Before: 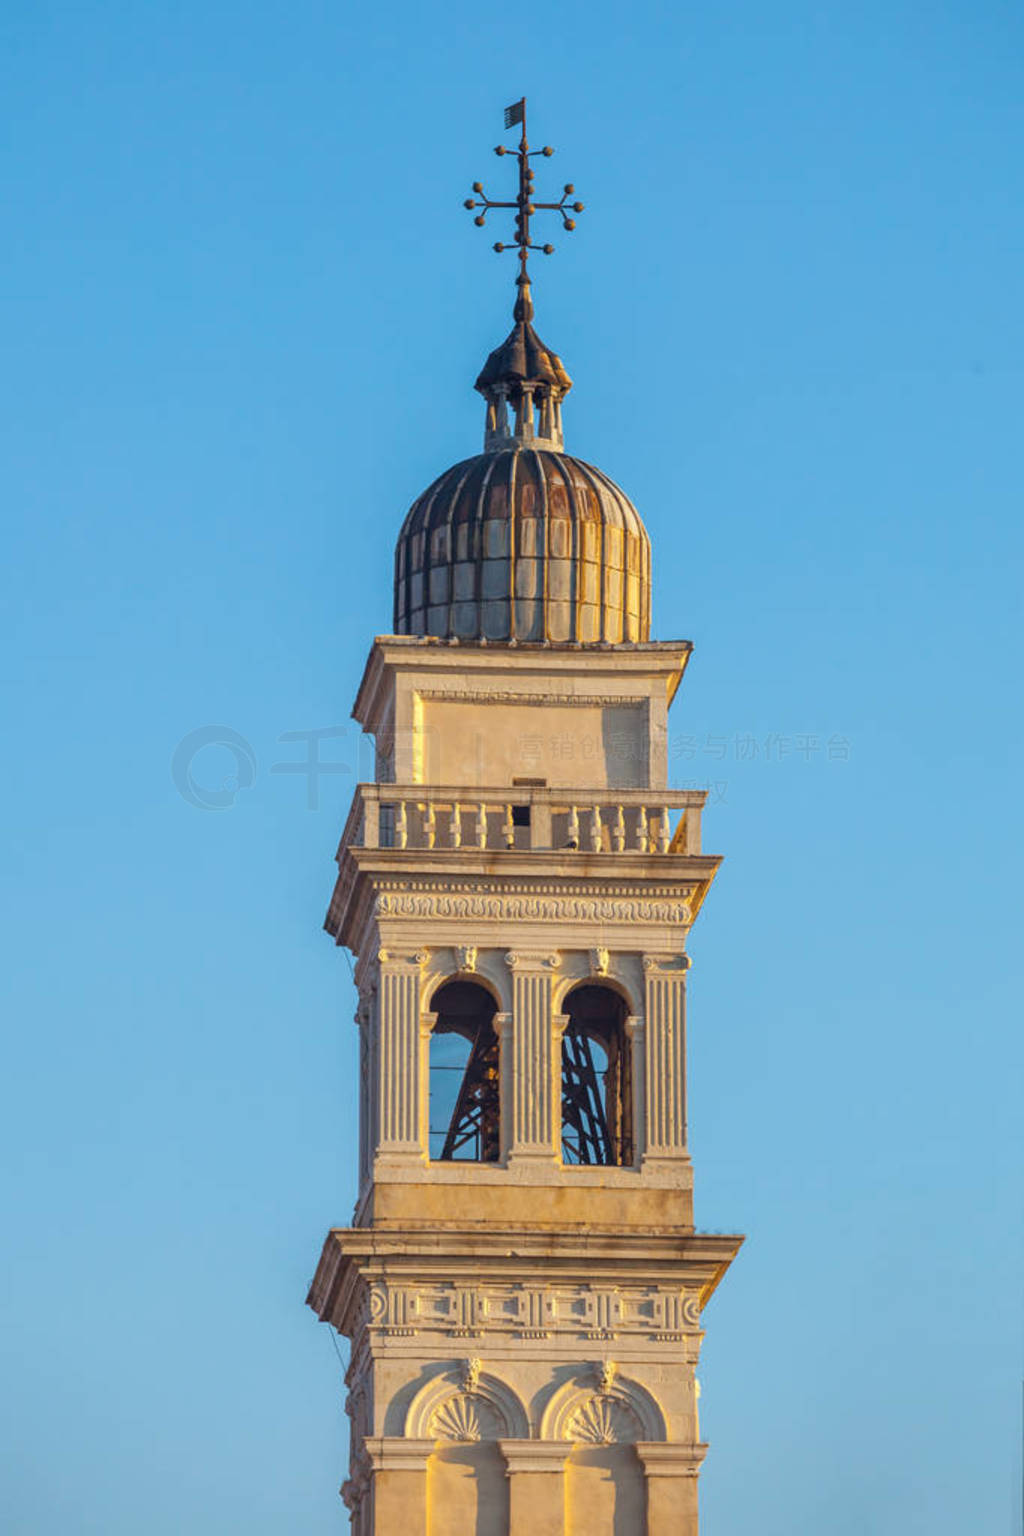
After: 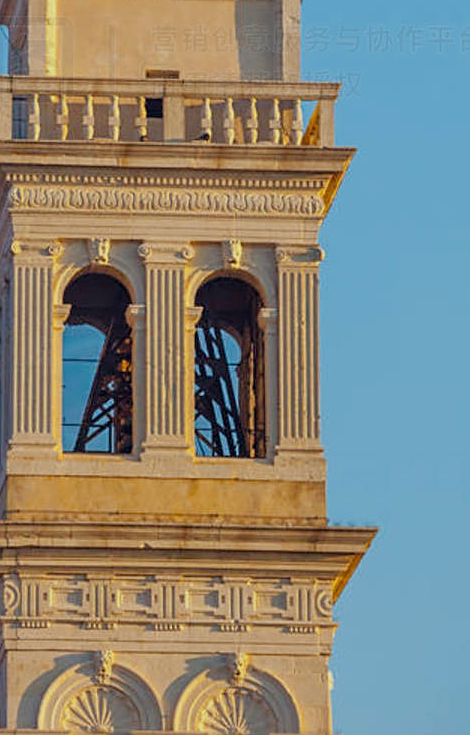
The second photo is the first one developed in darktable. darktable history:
crop: left 35.893%, top 46.11%, right 18.113%, bottom 5.974%
exposure: exposure -0.154 EV, compensate highlight preservation false
sharpen: on, module defaults
tone equalizer: -8 EV 0.219 EV, -7 EV 0.392 EV, -6 EV 0.381 EV, -5 EV 0.282 EV, -3 EV -0.274 EV, -2 EV -0.413 EV, -1 EV -0.424 EV, +0 EV -0.253 EV, edges refinement/feathering 500, mask exposure compensation -1.57 EV, preserve details no
tone curve: curves: ch0 [(0.021, 0) (0.104, 0.052) (0.496, 0.526) (0.737, 0.783) (1, 1)], preserve colors none
